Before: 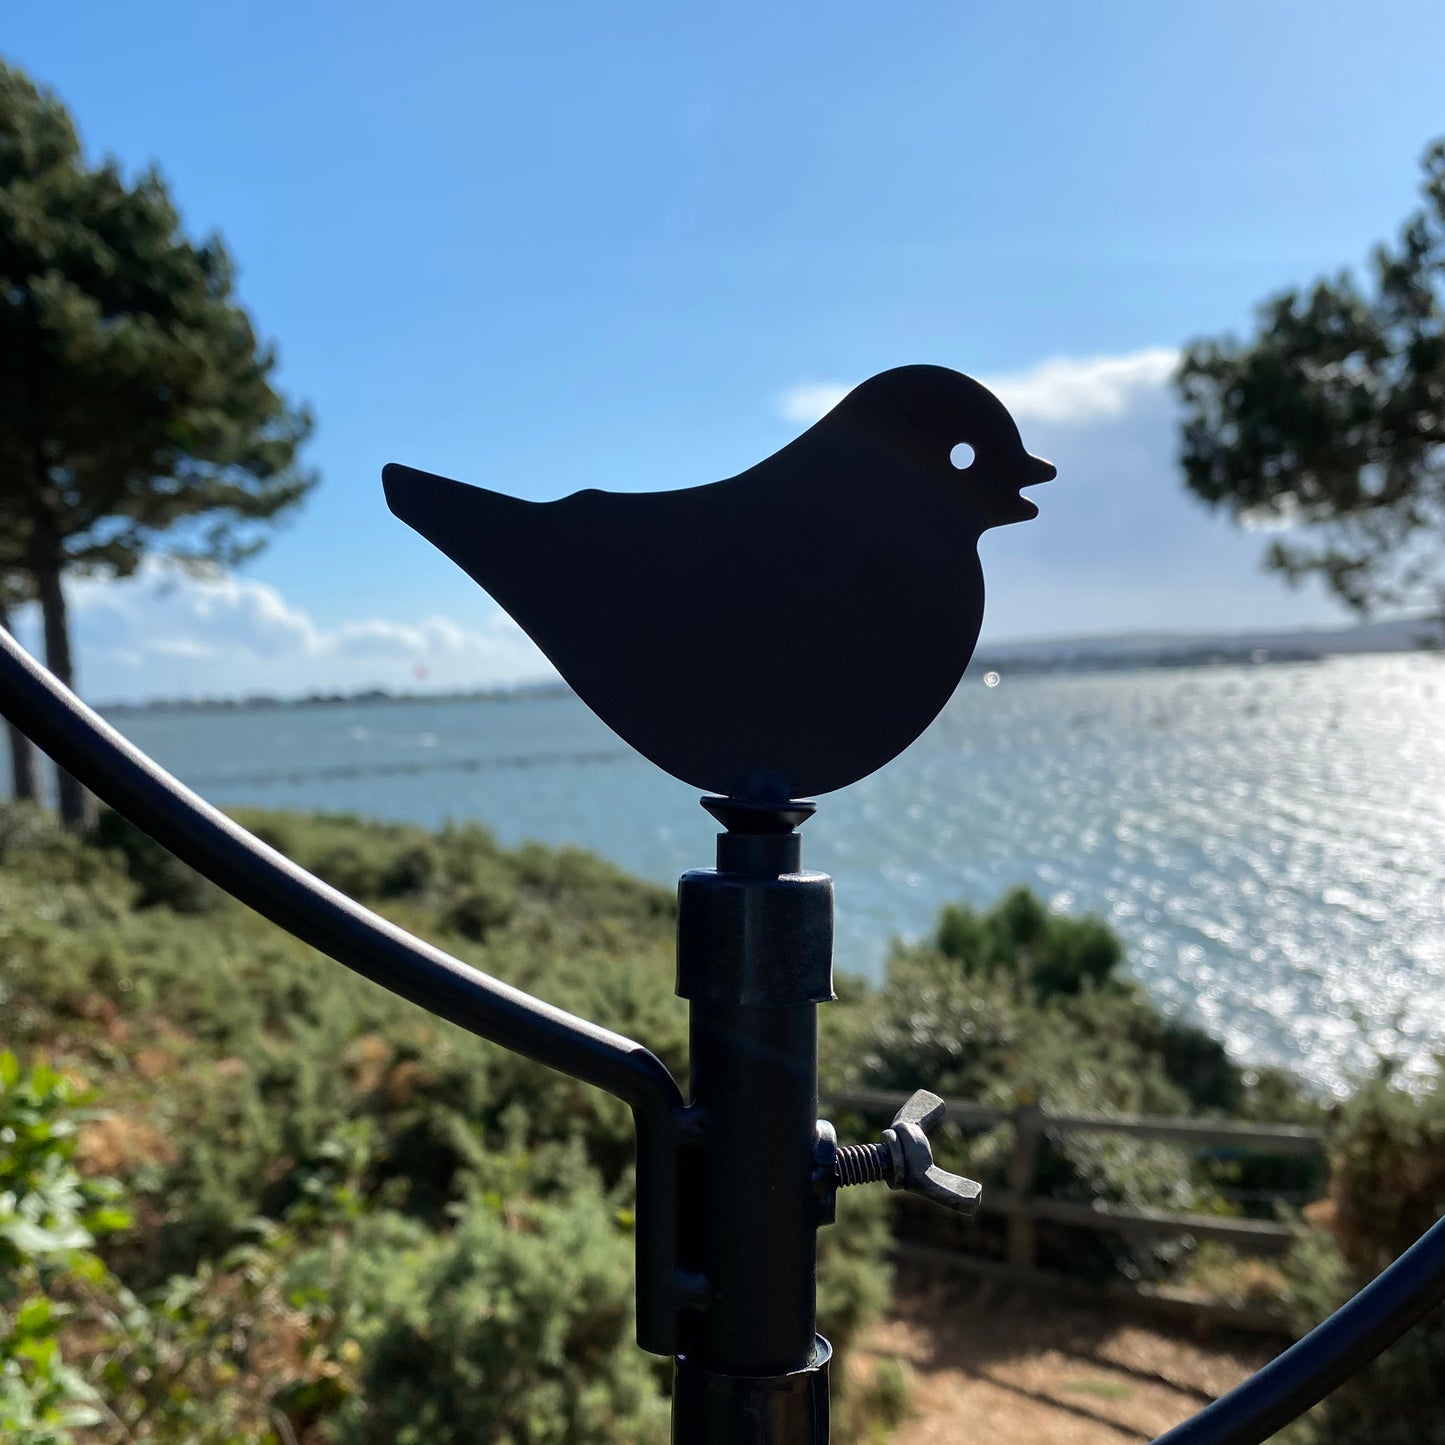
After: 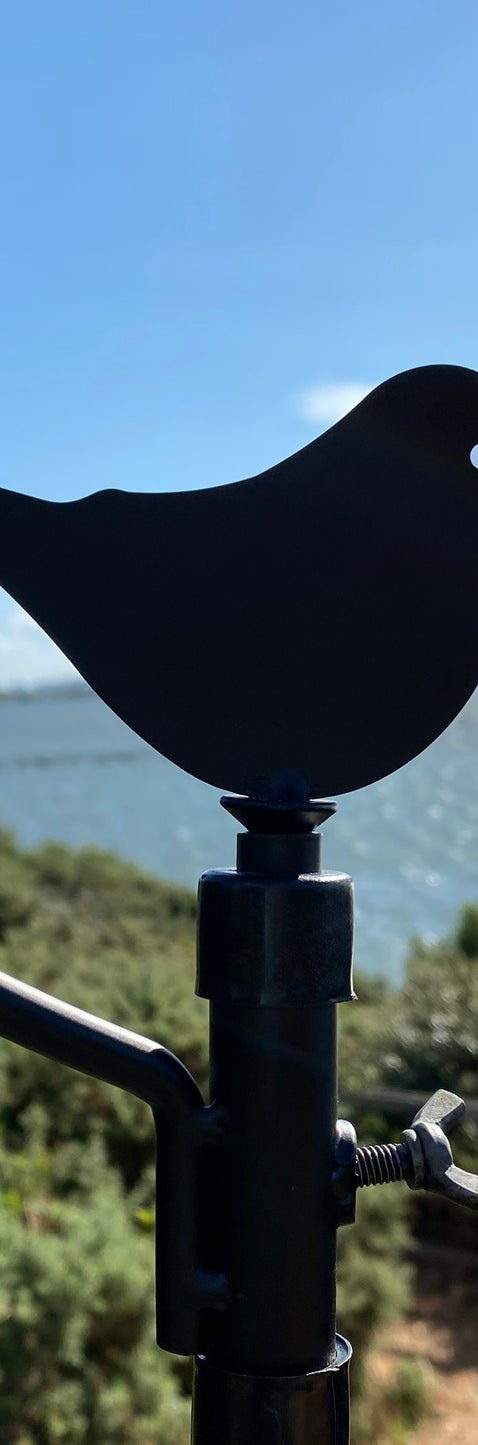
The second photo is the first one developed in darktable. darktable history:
crop: left 33.261%, right 33.598%
exposure: exposure -0.013 EV, compensate highlight preservation false
